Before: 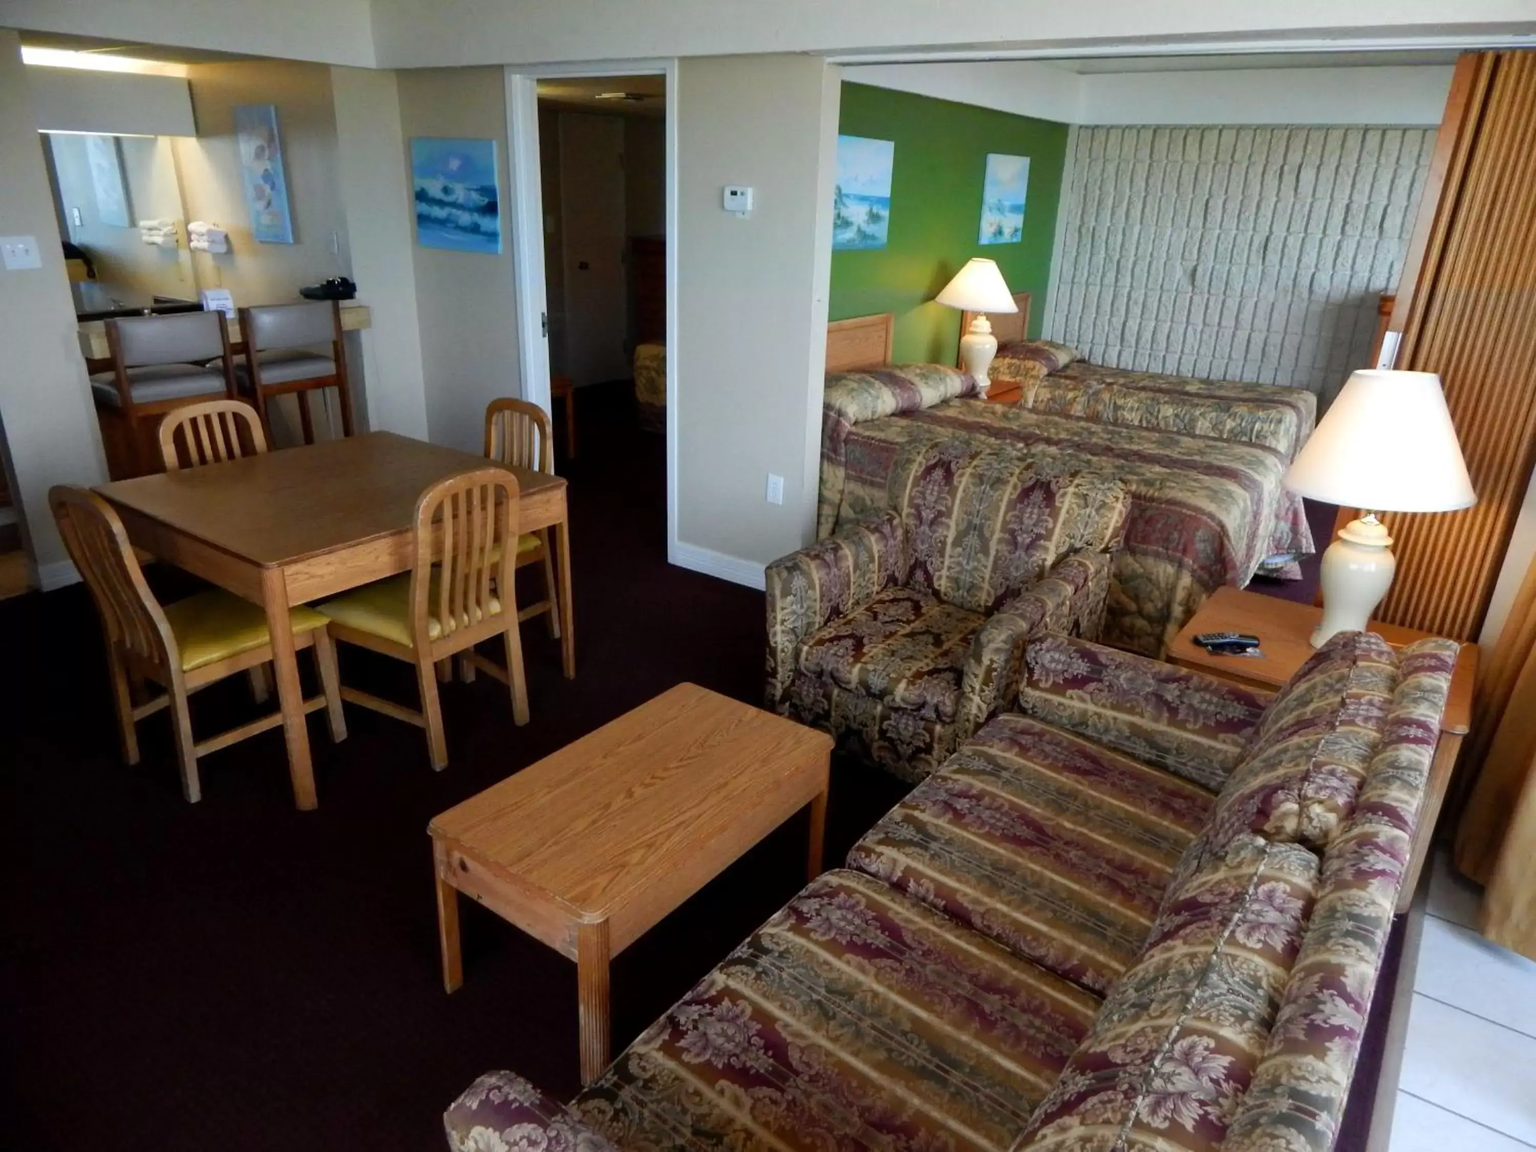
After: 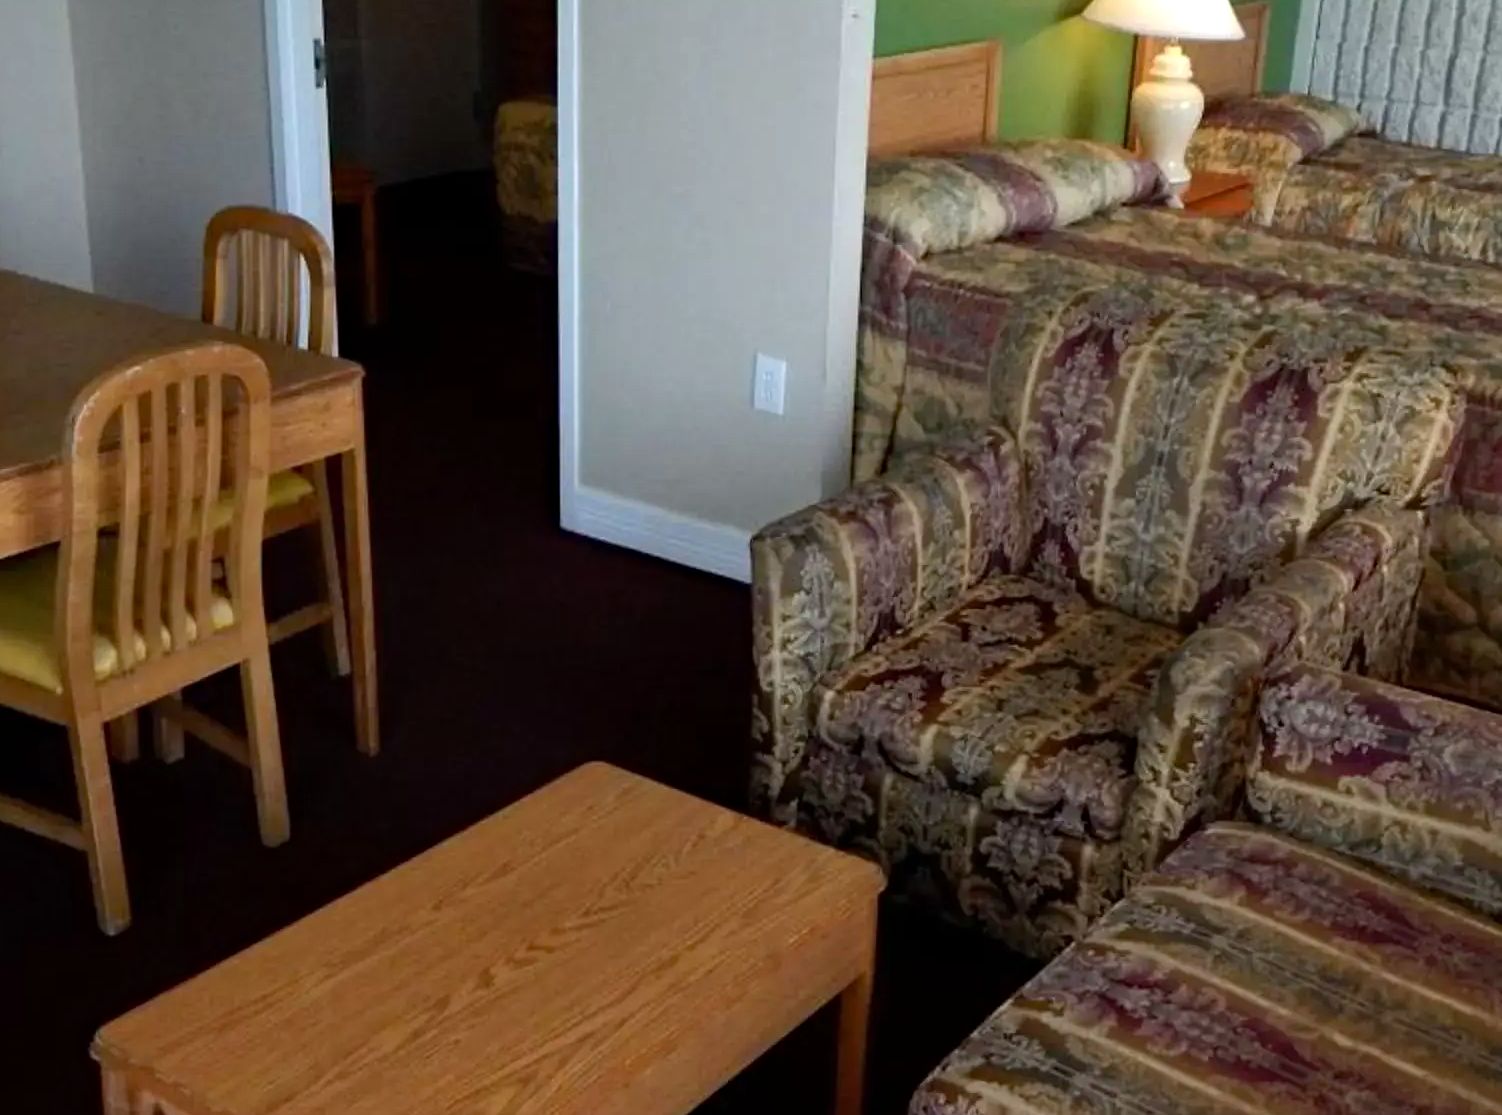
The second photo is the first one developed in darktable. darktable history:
haze removal: compatibility mode true, adaptive false
crop: left 24.829%, top 25.382%, right 25.085%, bottom 25.025%
